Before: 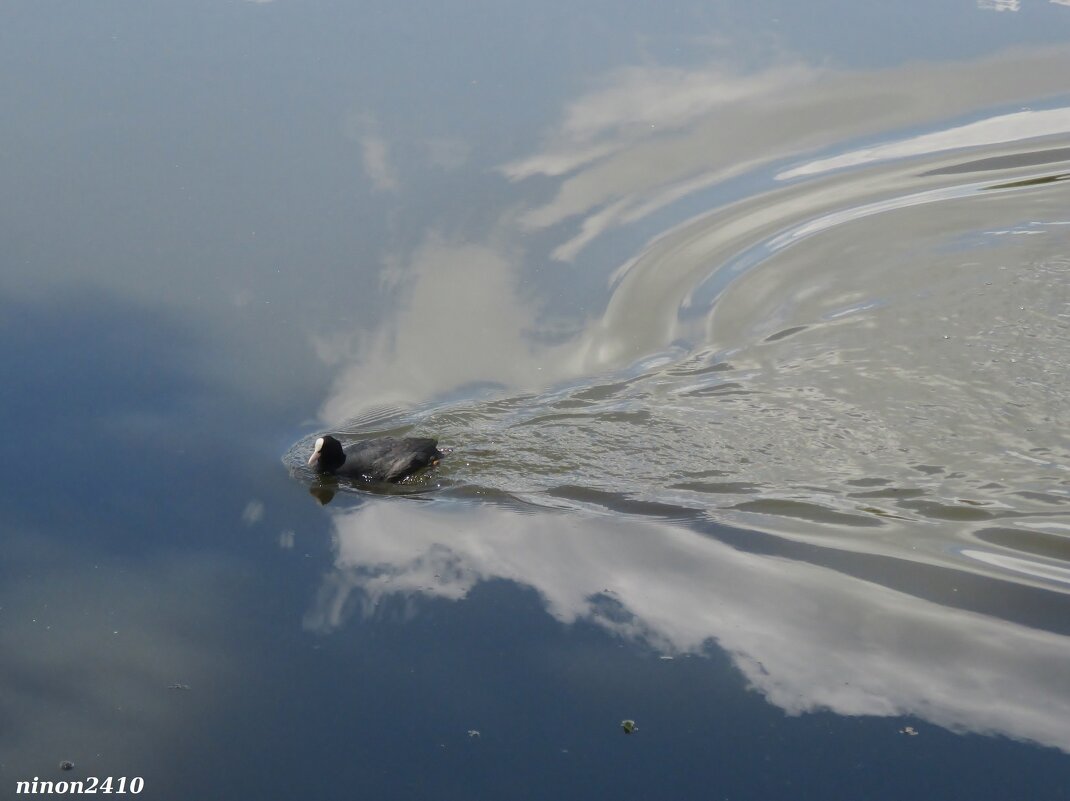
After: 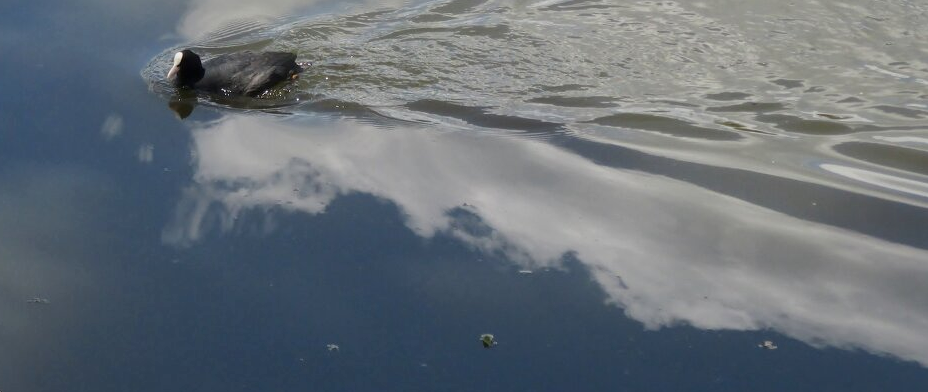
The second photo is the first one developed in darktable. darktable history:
exposure: compensate highlight preservation false
local contrast: mode bilateral grid, contrast 19, coarseness 50, detail 119%, midtone range 0.2
crop and rotate: left 13.247%, top 48.307%, bottom 2.713%
